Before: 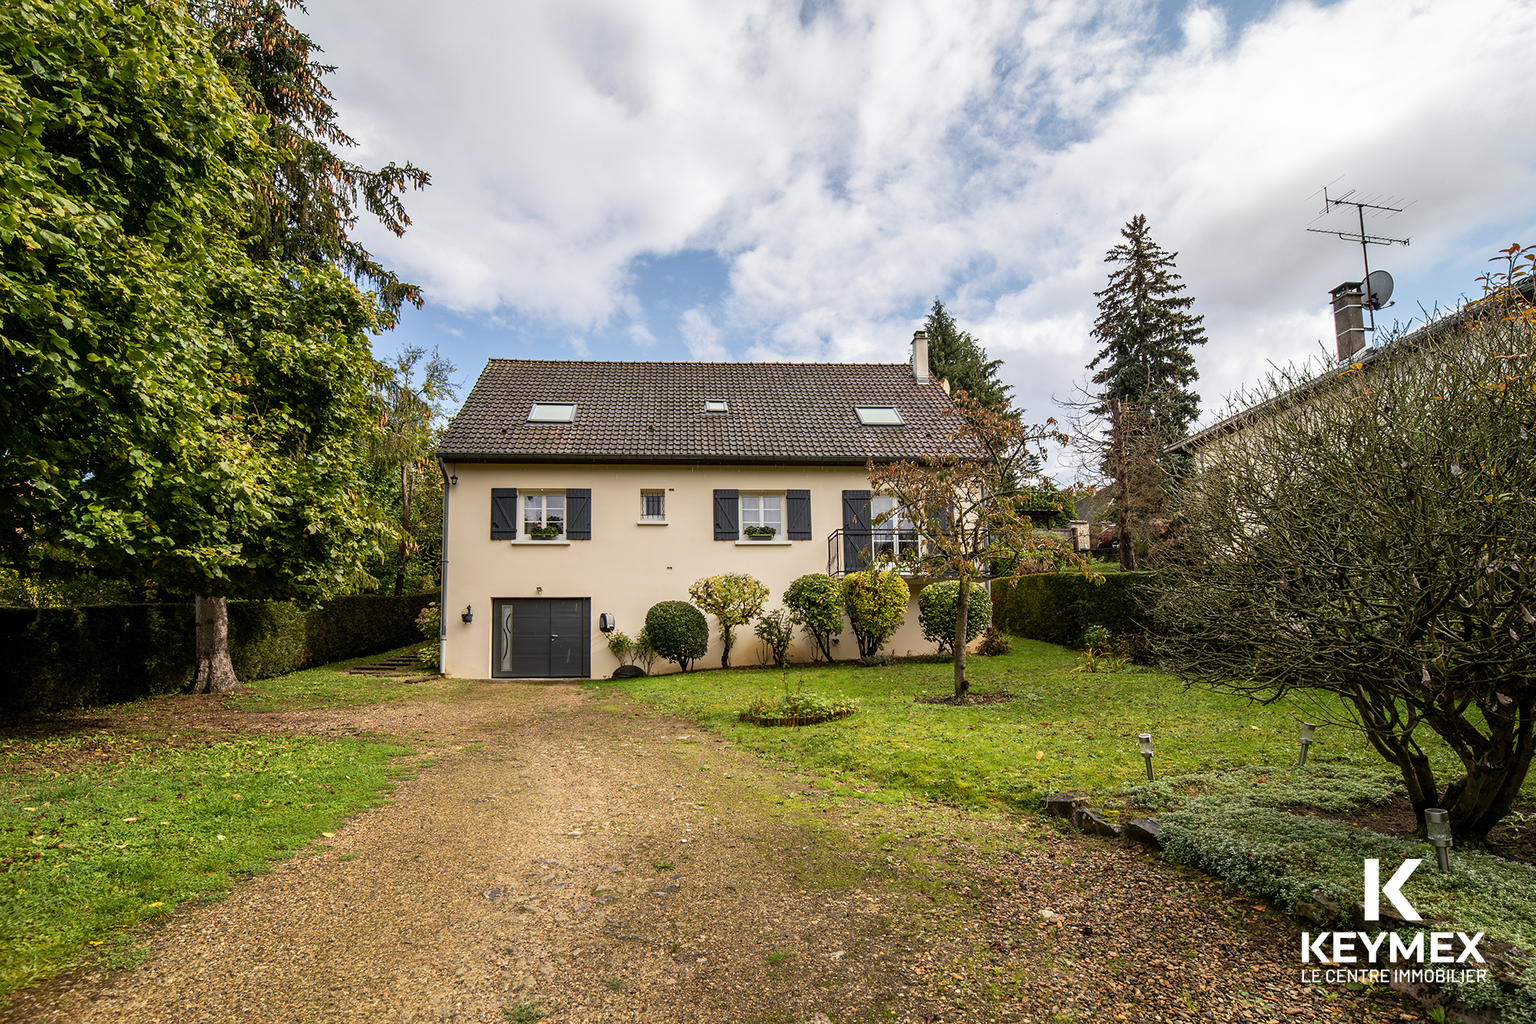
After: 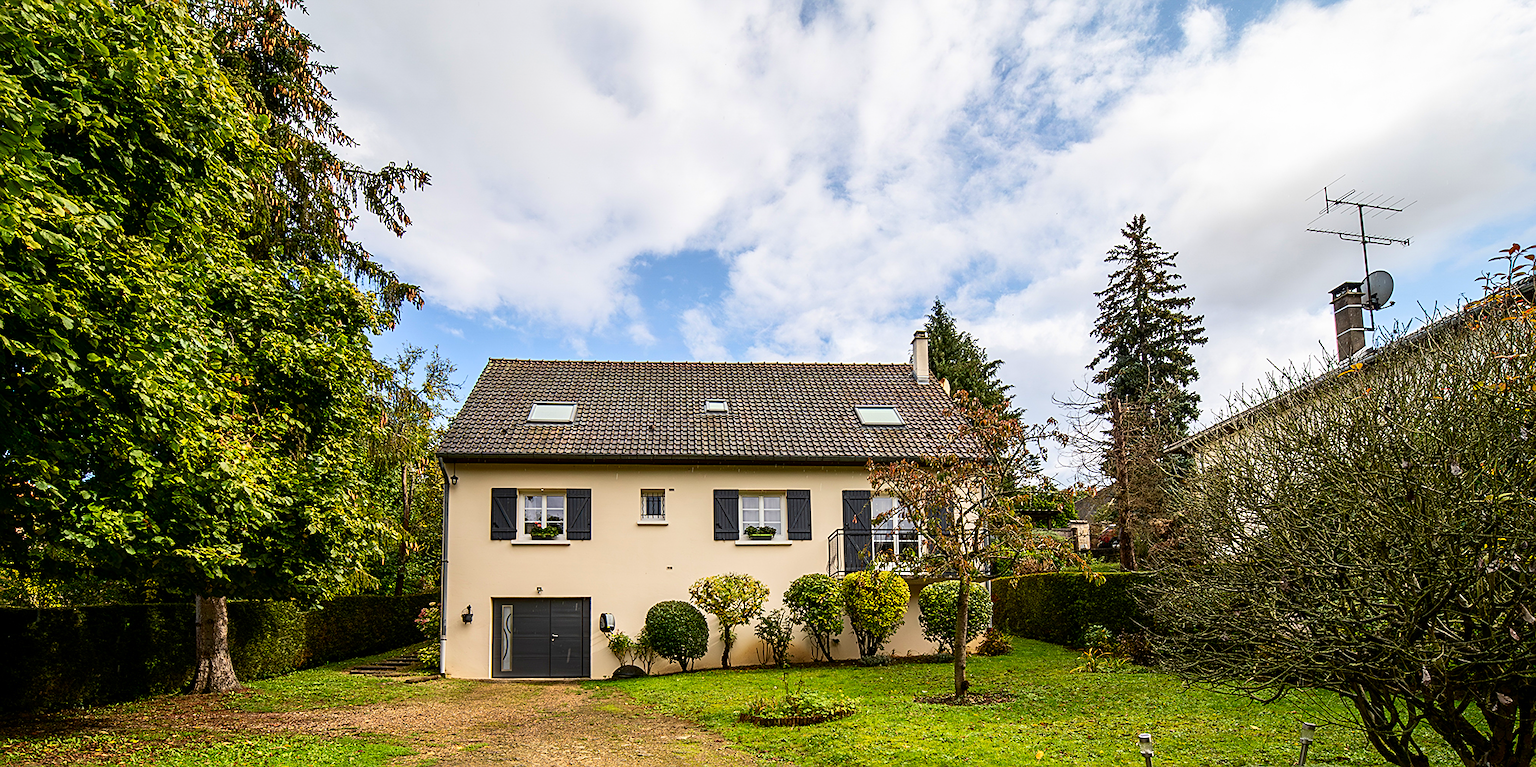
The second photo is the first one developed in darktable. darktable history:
sharpen: on, module defaults
contrast brightness saturation: contrast 0.16, saturation 0.32
crop: bottom 24.967%
